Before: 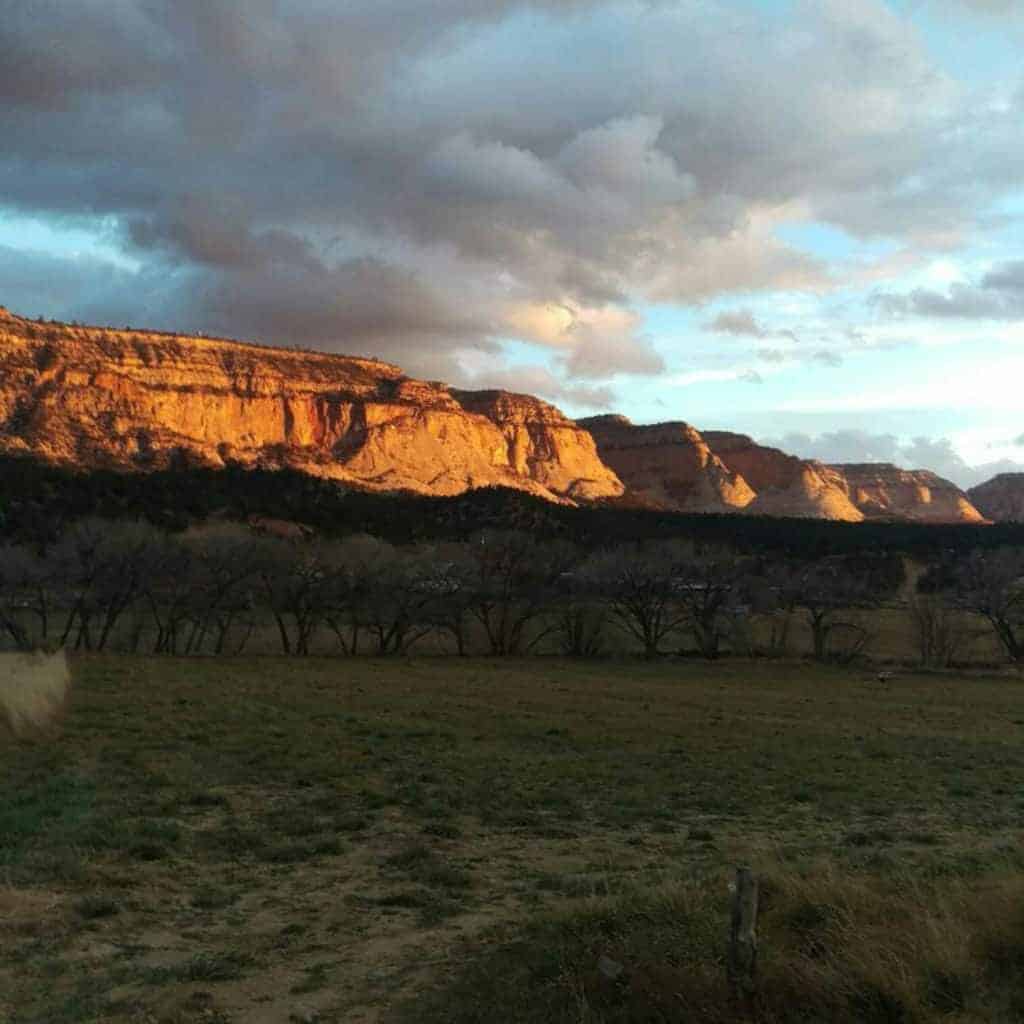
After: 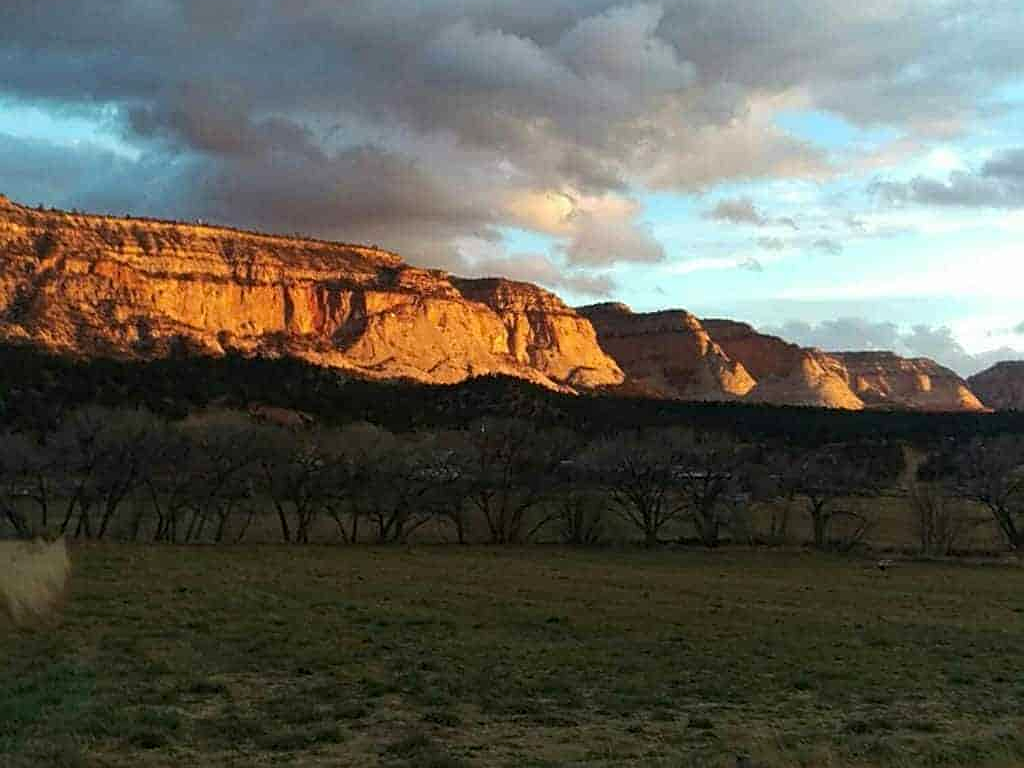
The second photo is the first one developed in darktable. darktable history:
sharpen: on, module defaults
crop: top 11.031%, bottom 13.893%
haze removal: compatibility mode true, adaptive false
